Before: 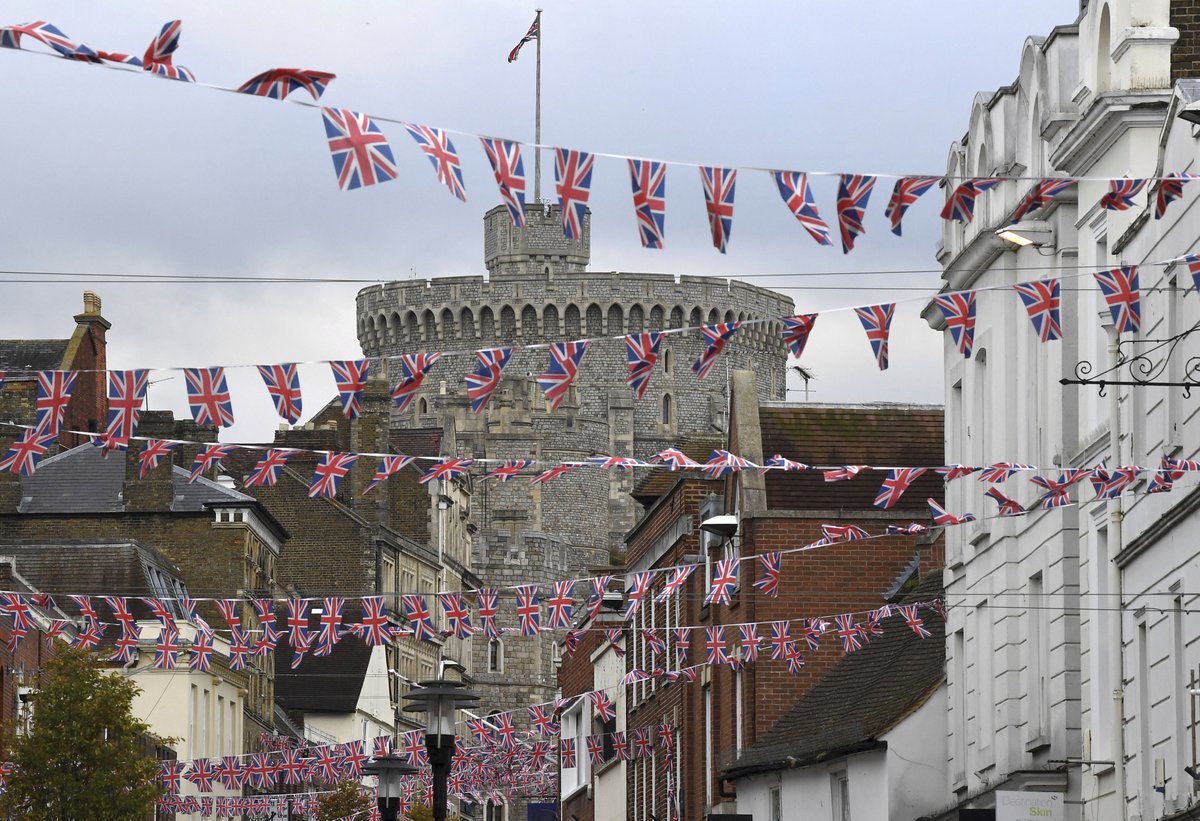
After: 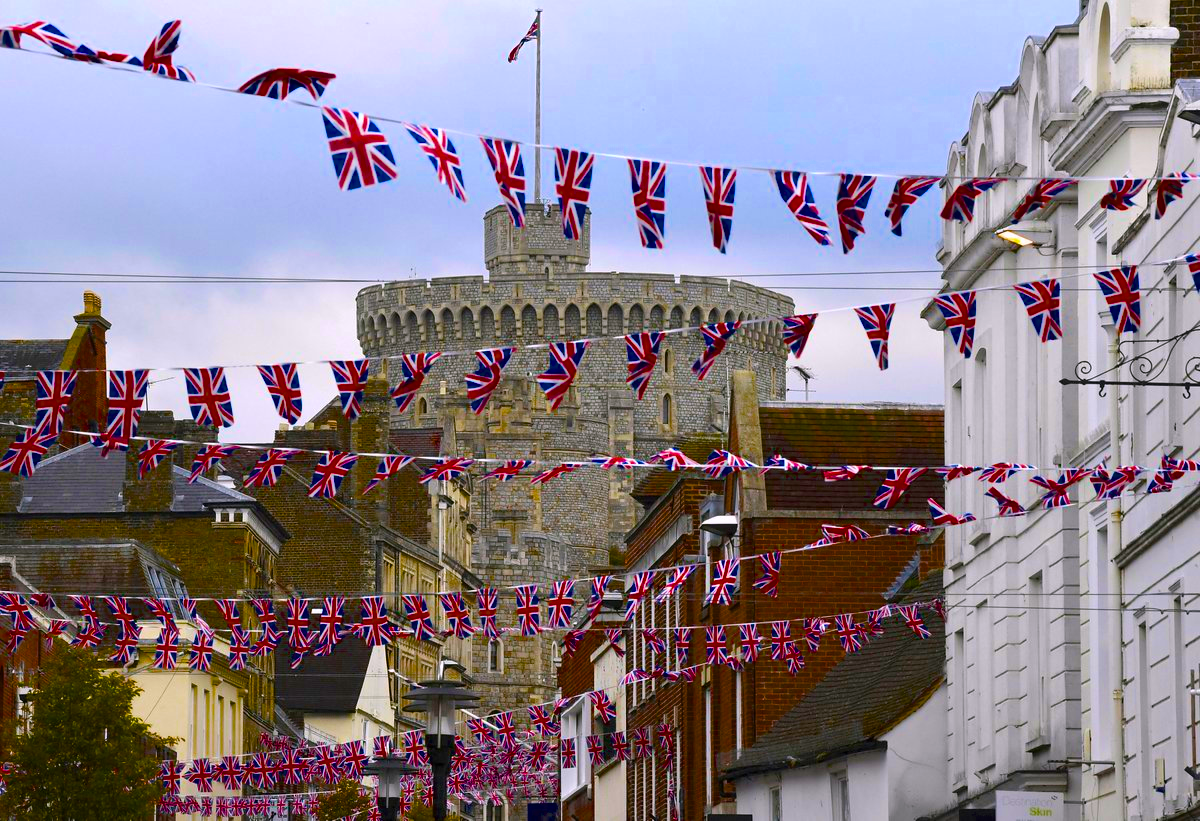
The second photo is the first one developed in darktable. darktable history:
color balance rgb: highlights gain › chroma 2.017%, highlights gain › hue 289.35°, linear chroma grading › highlights 99.459%, linear chroma grading › global chroma 23.988%, perceptual saturation grading › global saturation 34.852%, perceptual saturation grading › highlights -25.014%, perceptual saturation grading › shadows 49.787%, global vibrance 16.458%, saturation formula JzAzBz (2021)
